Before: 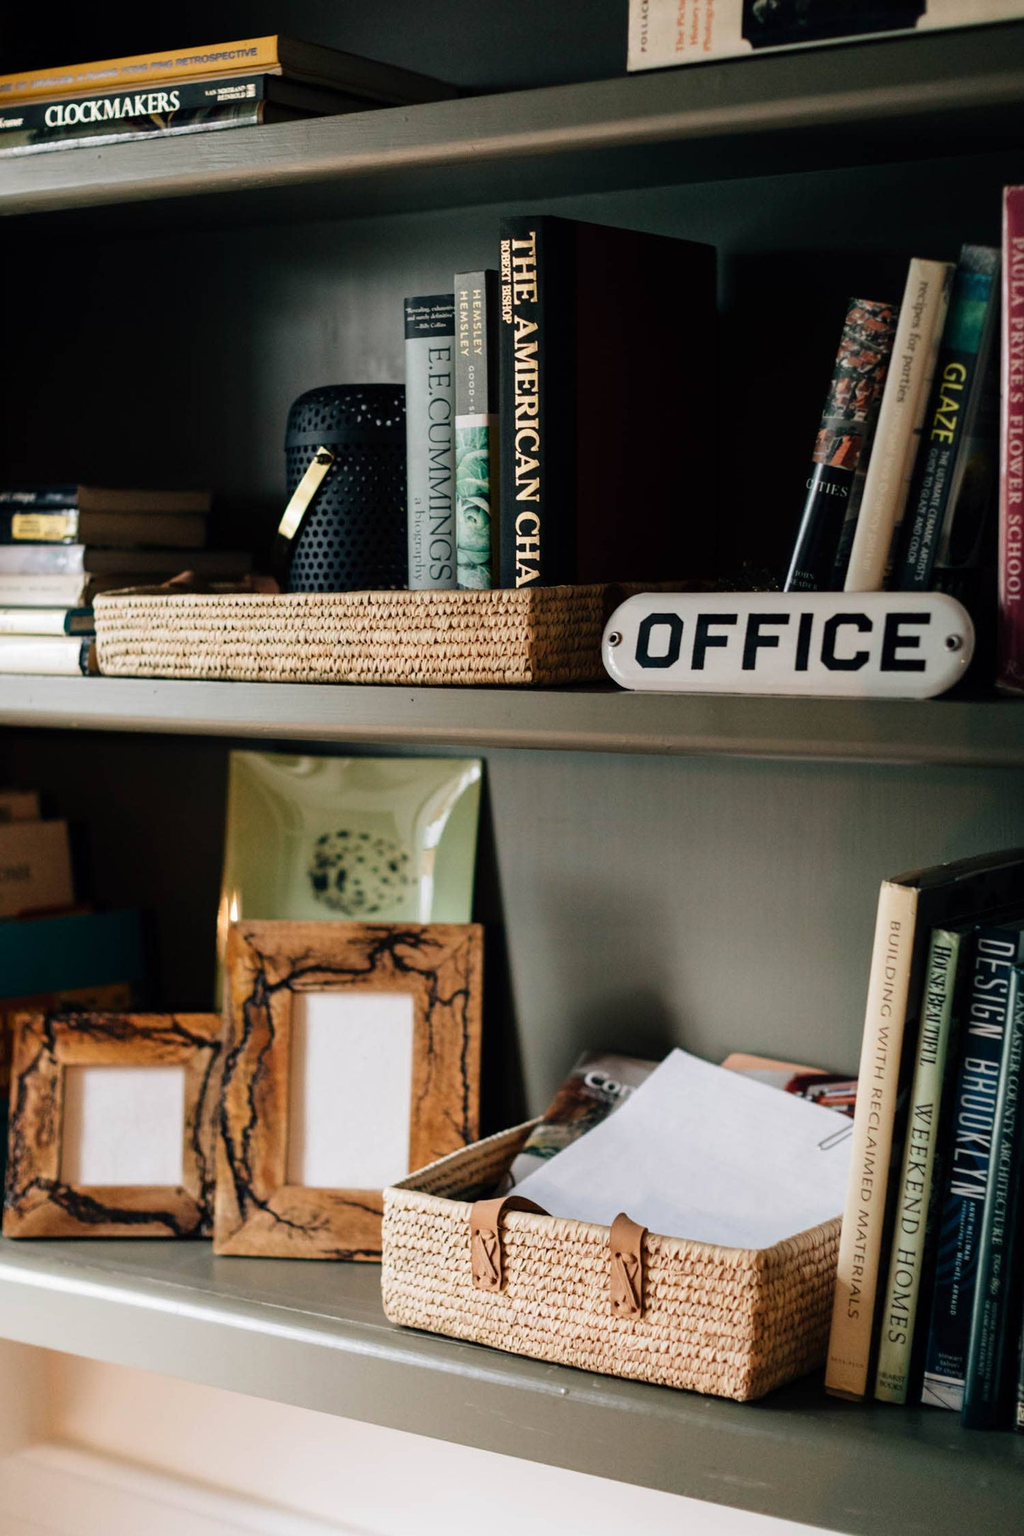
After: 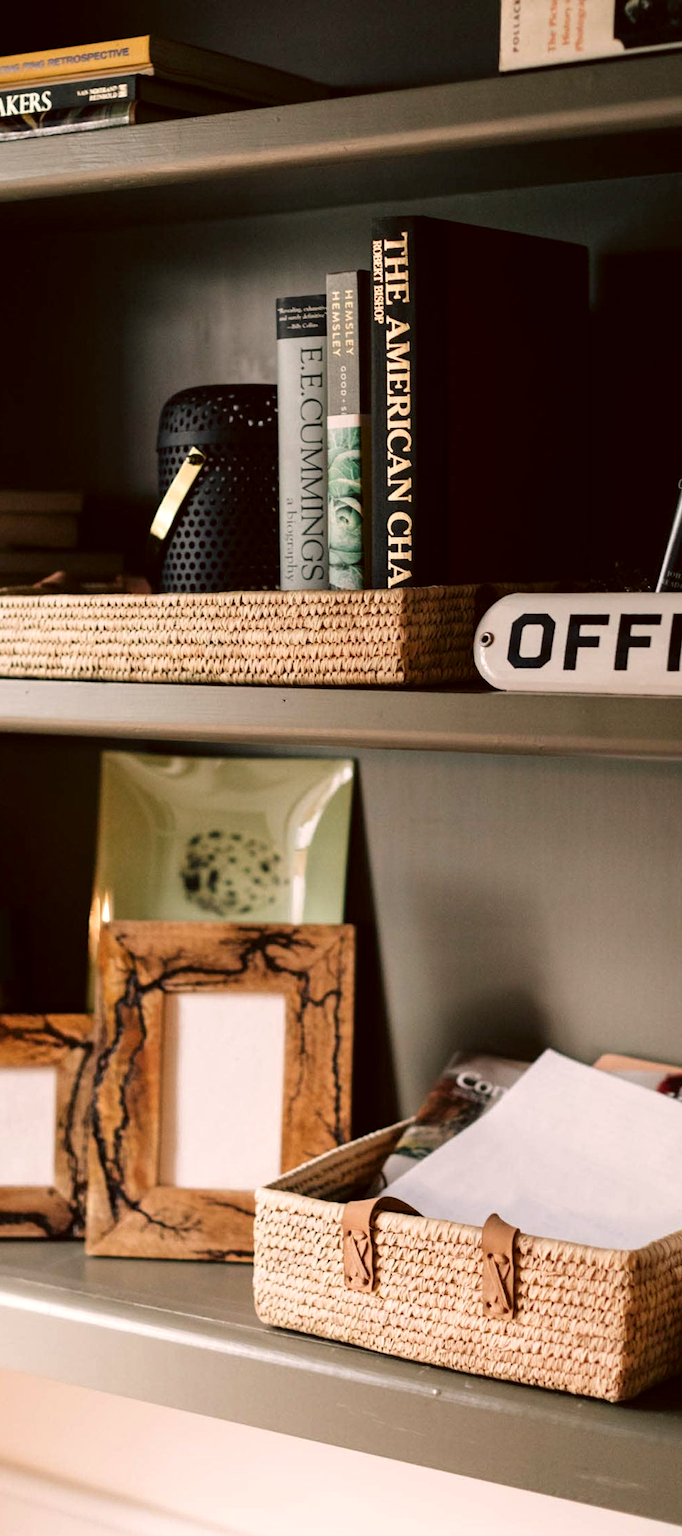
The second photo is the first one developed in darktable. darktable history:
exposure: exposure 0.19 EV, compensate exposure bias true, compensate highlight preservation false
color correction: highlights a* 6.49, highlights b* 7.41, shadows a* 5.62, shadows b* 6.93, saturation 0.908
crop and rotate: left 12.533%, right 20.788%
